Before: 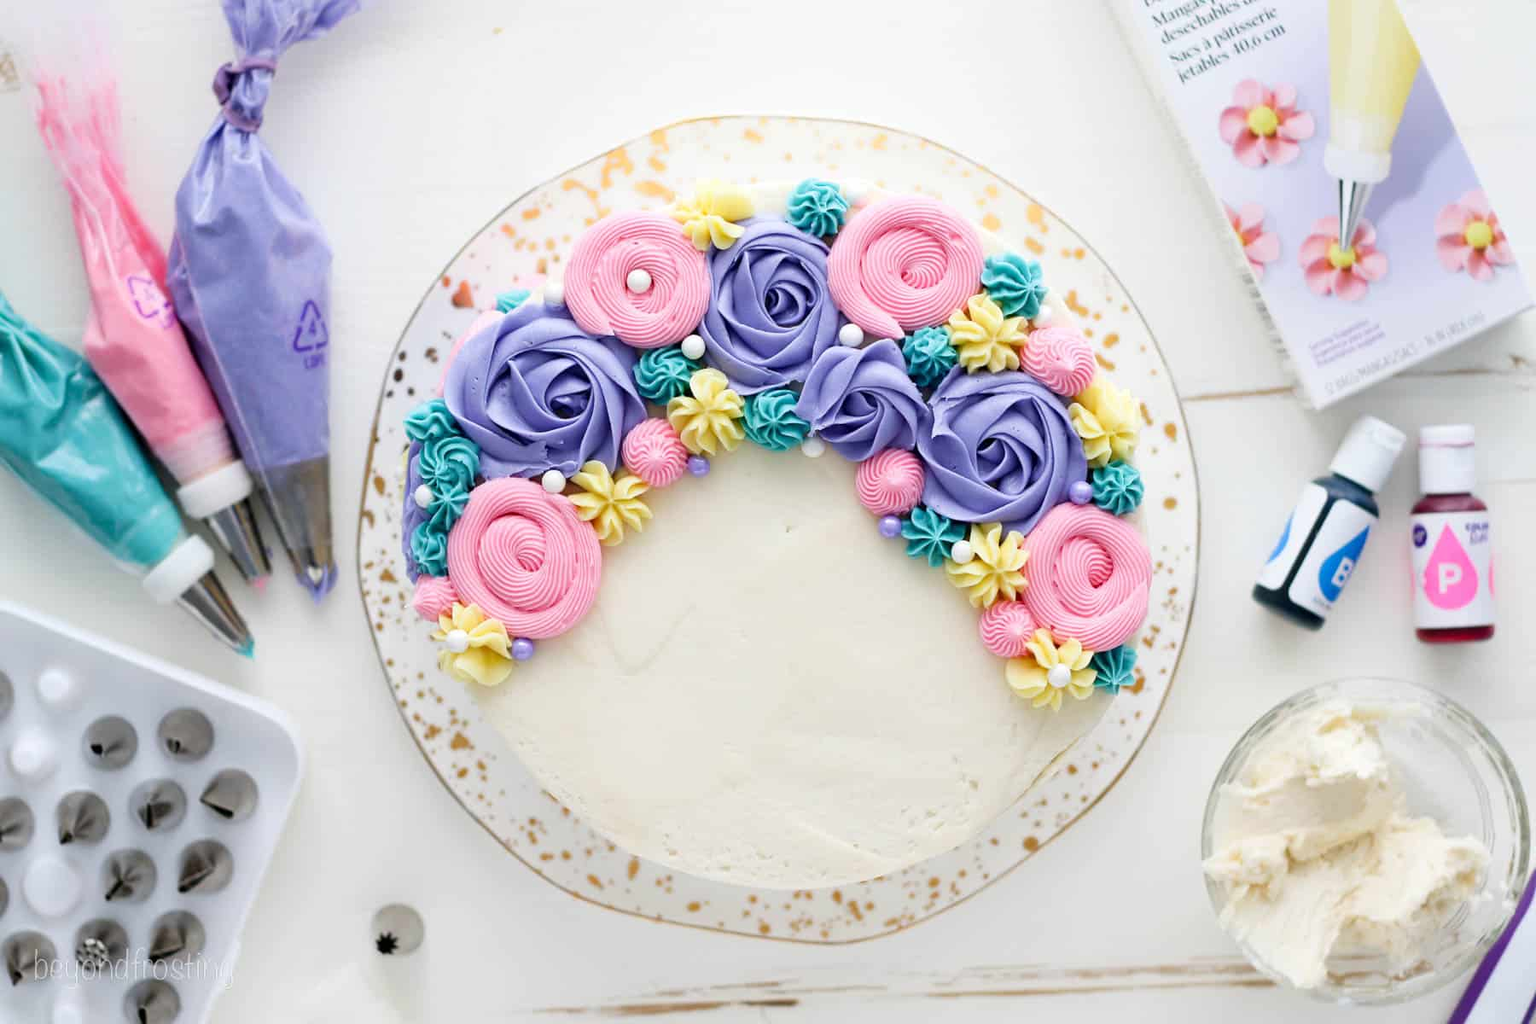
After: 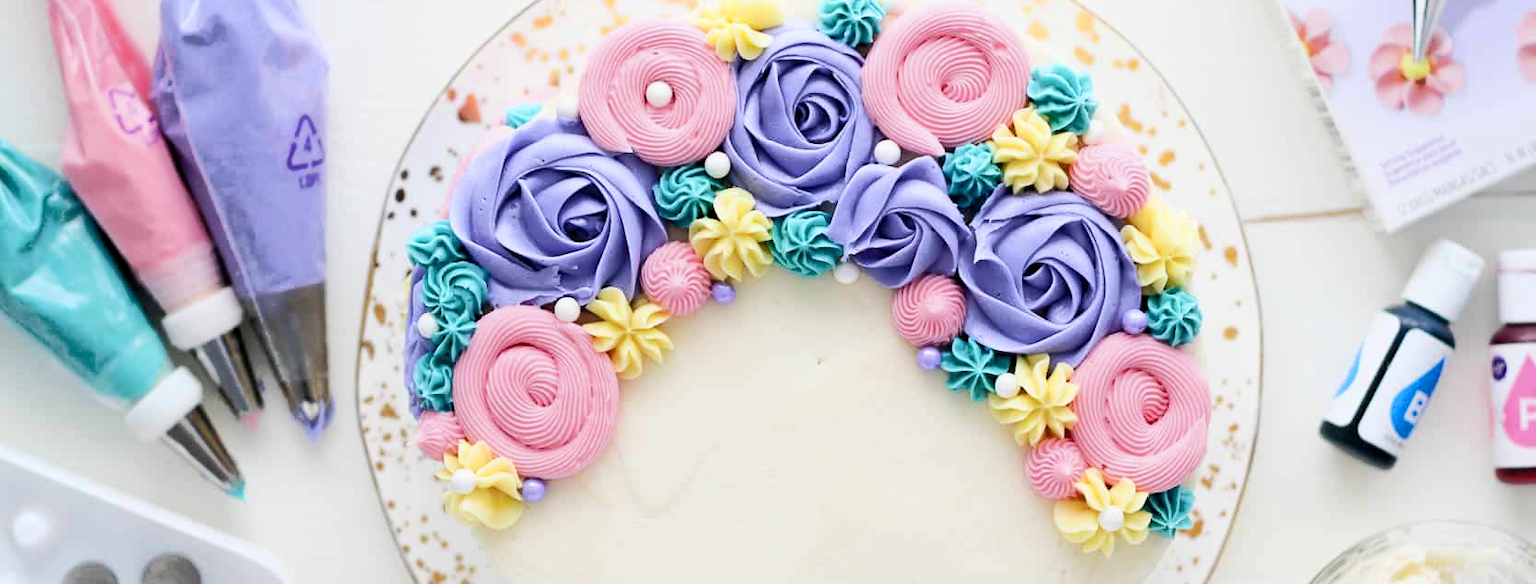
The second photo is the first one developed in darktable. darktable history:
color zones: curves: ch0 [(0.068, 0.464) (0.25, 0.5) (0.48, 0.508) (0.75, 0.536) (0.886, 0.476) (0.967, 0.456)]; ch1 [(0.066, 0.456) (0.25, 0.5) (0.616, 0.508) (0.746, 0.56) (0.934, 0.444)]
filmic rgb: black relative exposure -12.68 EV, white relative exposure 2.82 EV, target black luminance 0%, hardness 8.6, latitude 70.92%, contrast 1.136, shadows ↔ highlights balance -0.953%, color science v6 (2022)
tone curve: curves: ch0 [(0, 0) (0.003, 0.003) (0.011, 0.011) (0.025, 0.024) (0.044, 0.044) (0.069, 0.068) (0.1, 0.098) (0.136, 0.133) (0.177, 0.174) (0.224, 0.22) (0.277, 0.272) (0.335, 0.329) (0.399, 0.392) (0.468, 0.46) (0.543, 0.607) (0.623, 0.676) (0.709, 0.75) (0.801, 0.828) (0.898, 0.912) (1, 1)], color space Lab, independent channels, preserve colors none
crop: left 1.761%, top 18.939%, right 5.274%, bottom 27.972%
